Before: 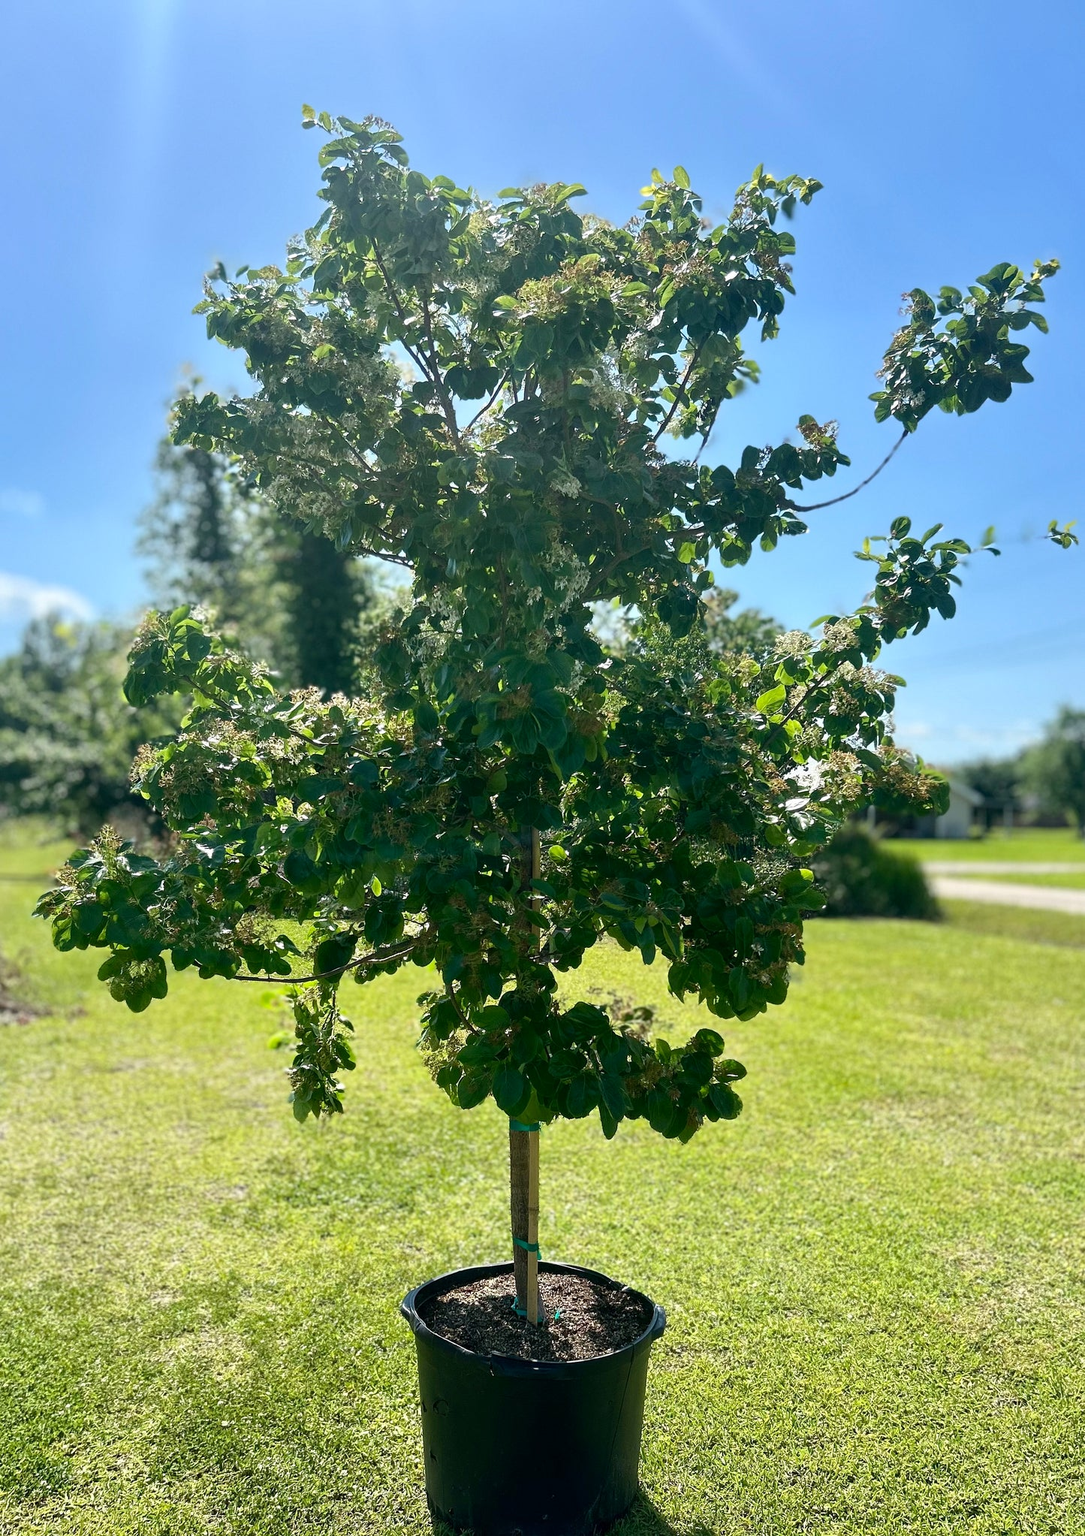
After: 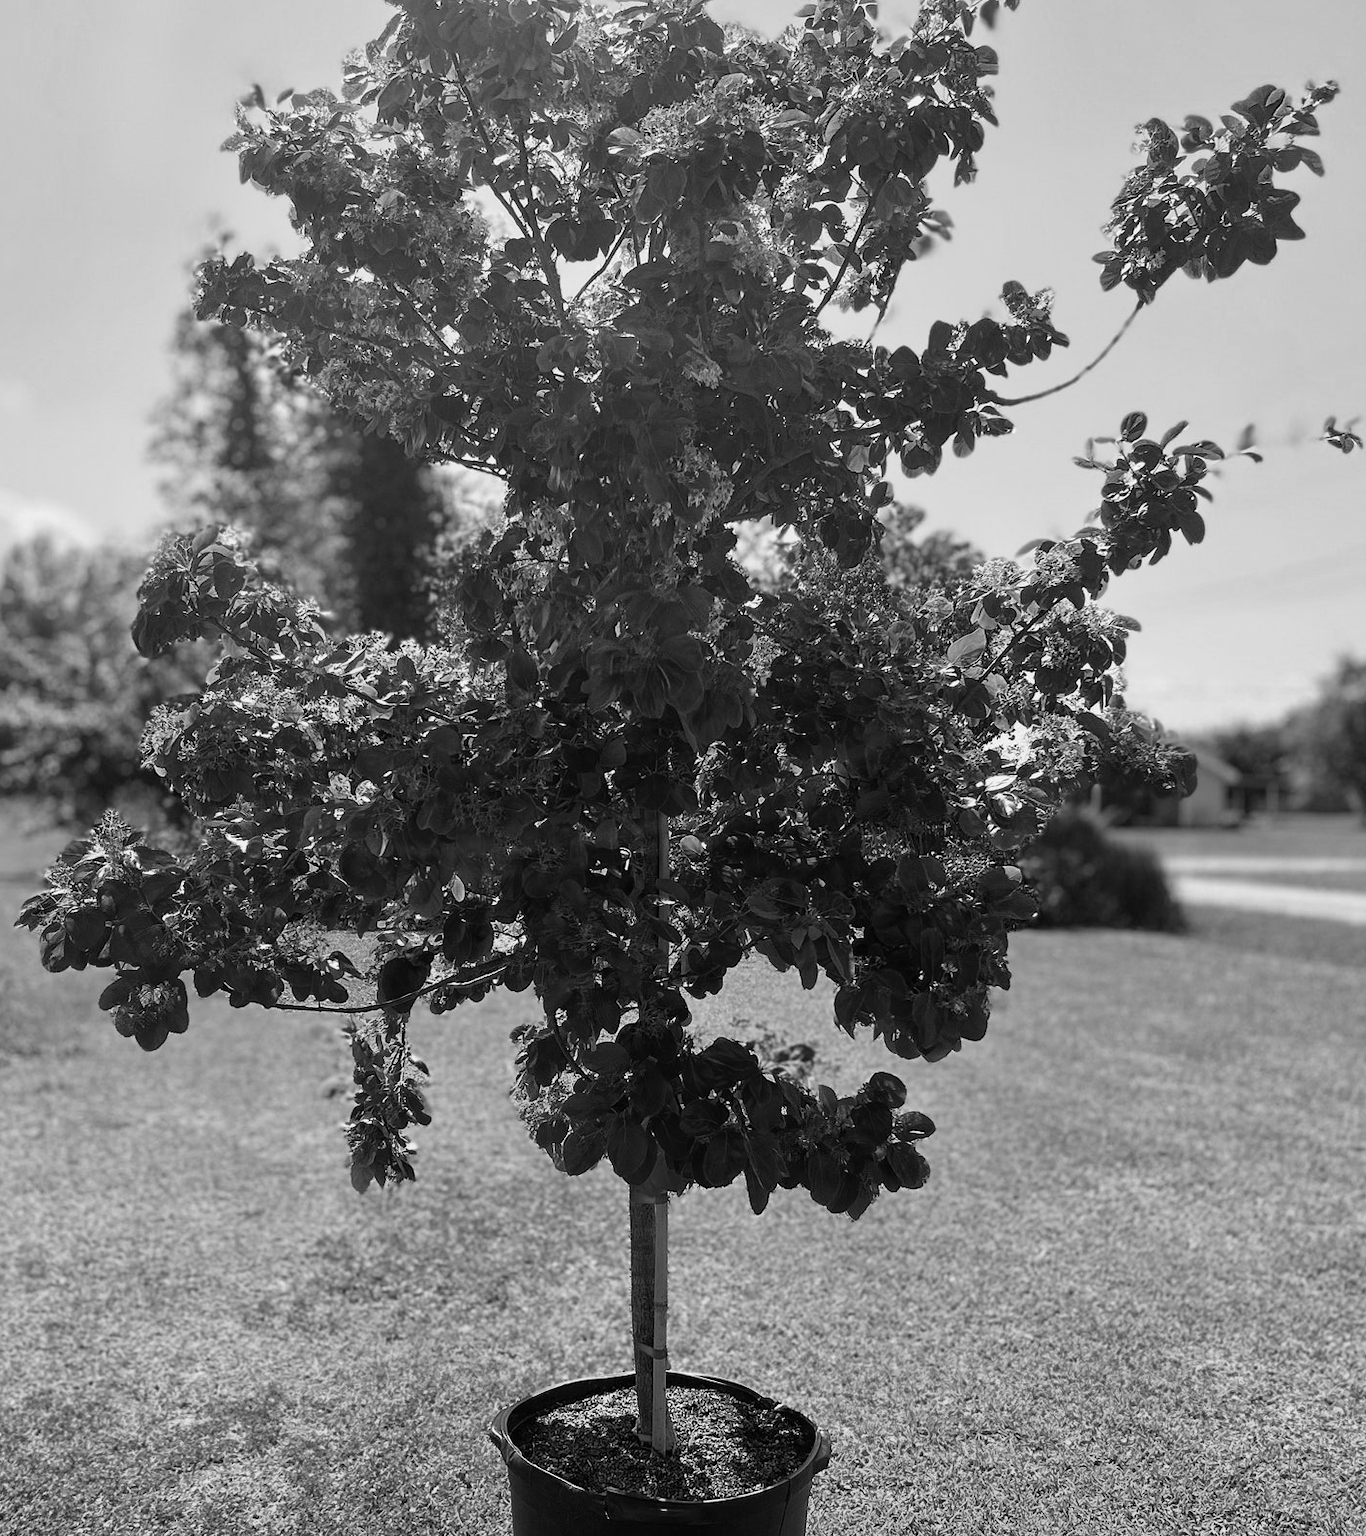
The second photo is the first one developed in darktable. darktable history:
crop and rotate: left 1.961%, top 12.873%, right 0.295%, bottom 9.475%
exposure: compensate exposure bias true, compensate highlight preservation false
color calibration: output gray [0.246, 0.254, 0.501, 0], illuminant same as pipeline (D50), adaptation XYZ, x 0.347, y 0.358, temperature 5017.02 K
